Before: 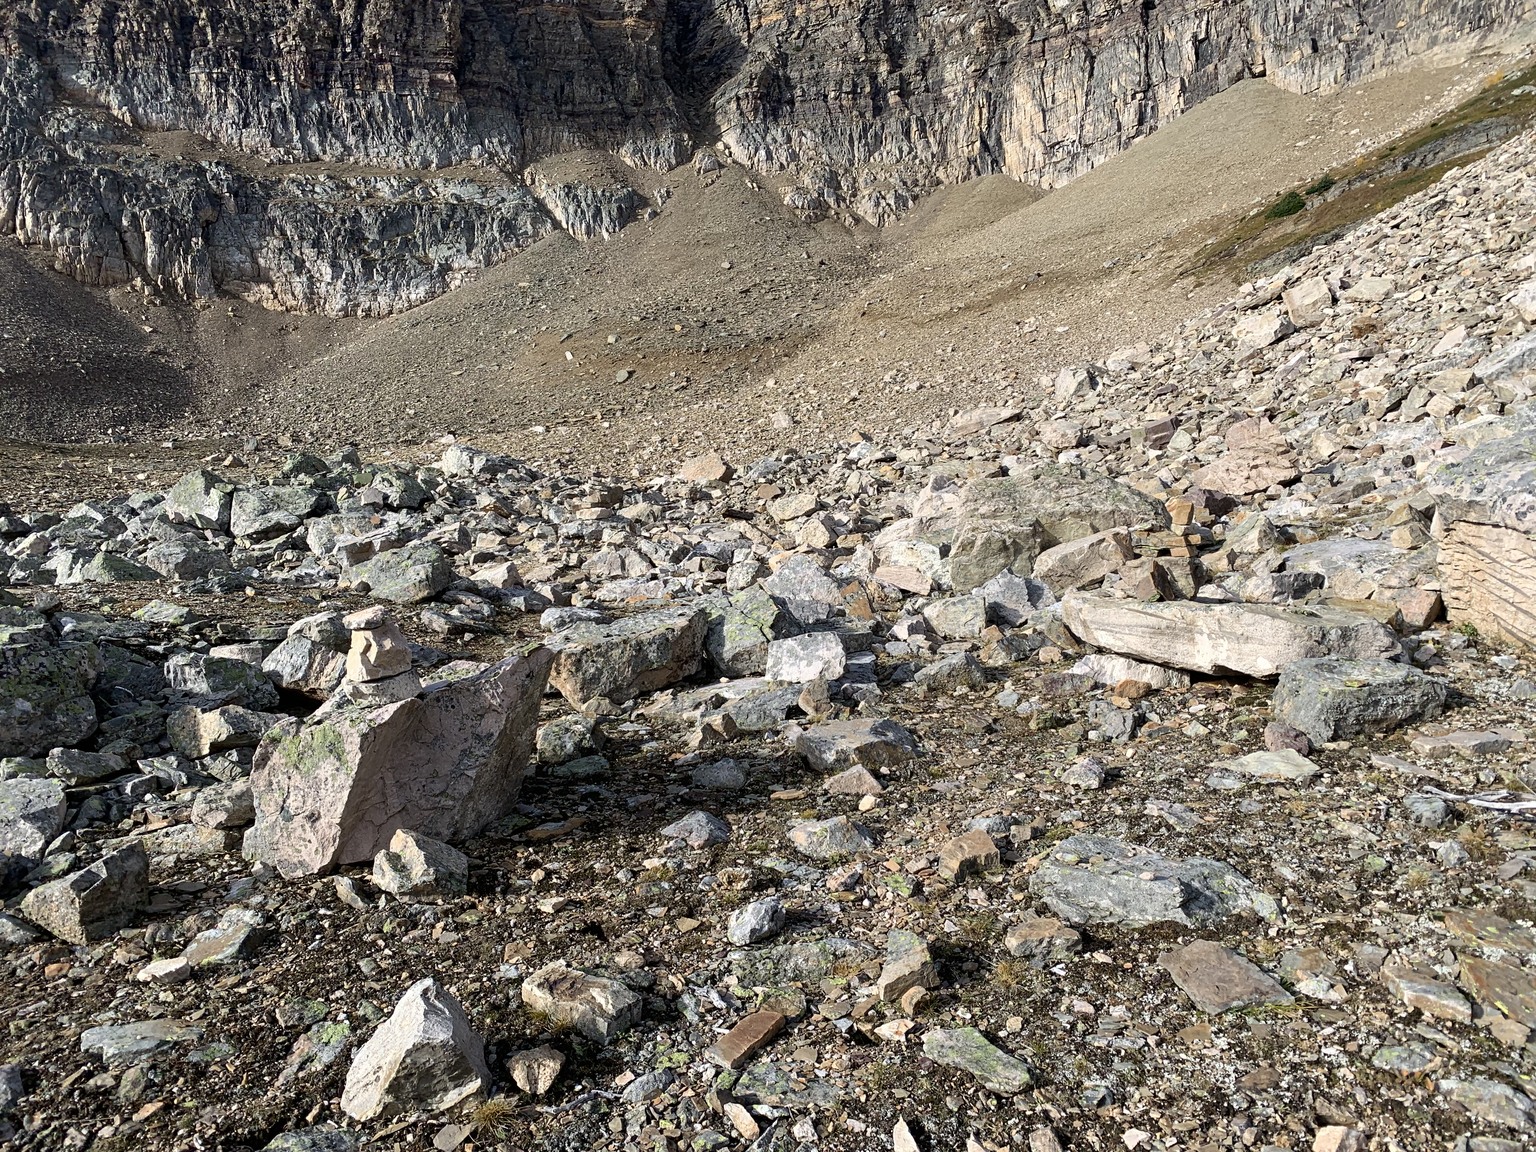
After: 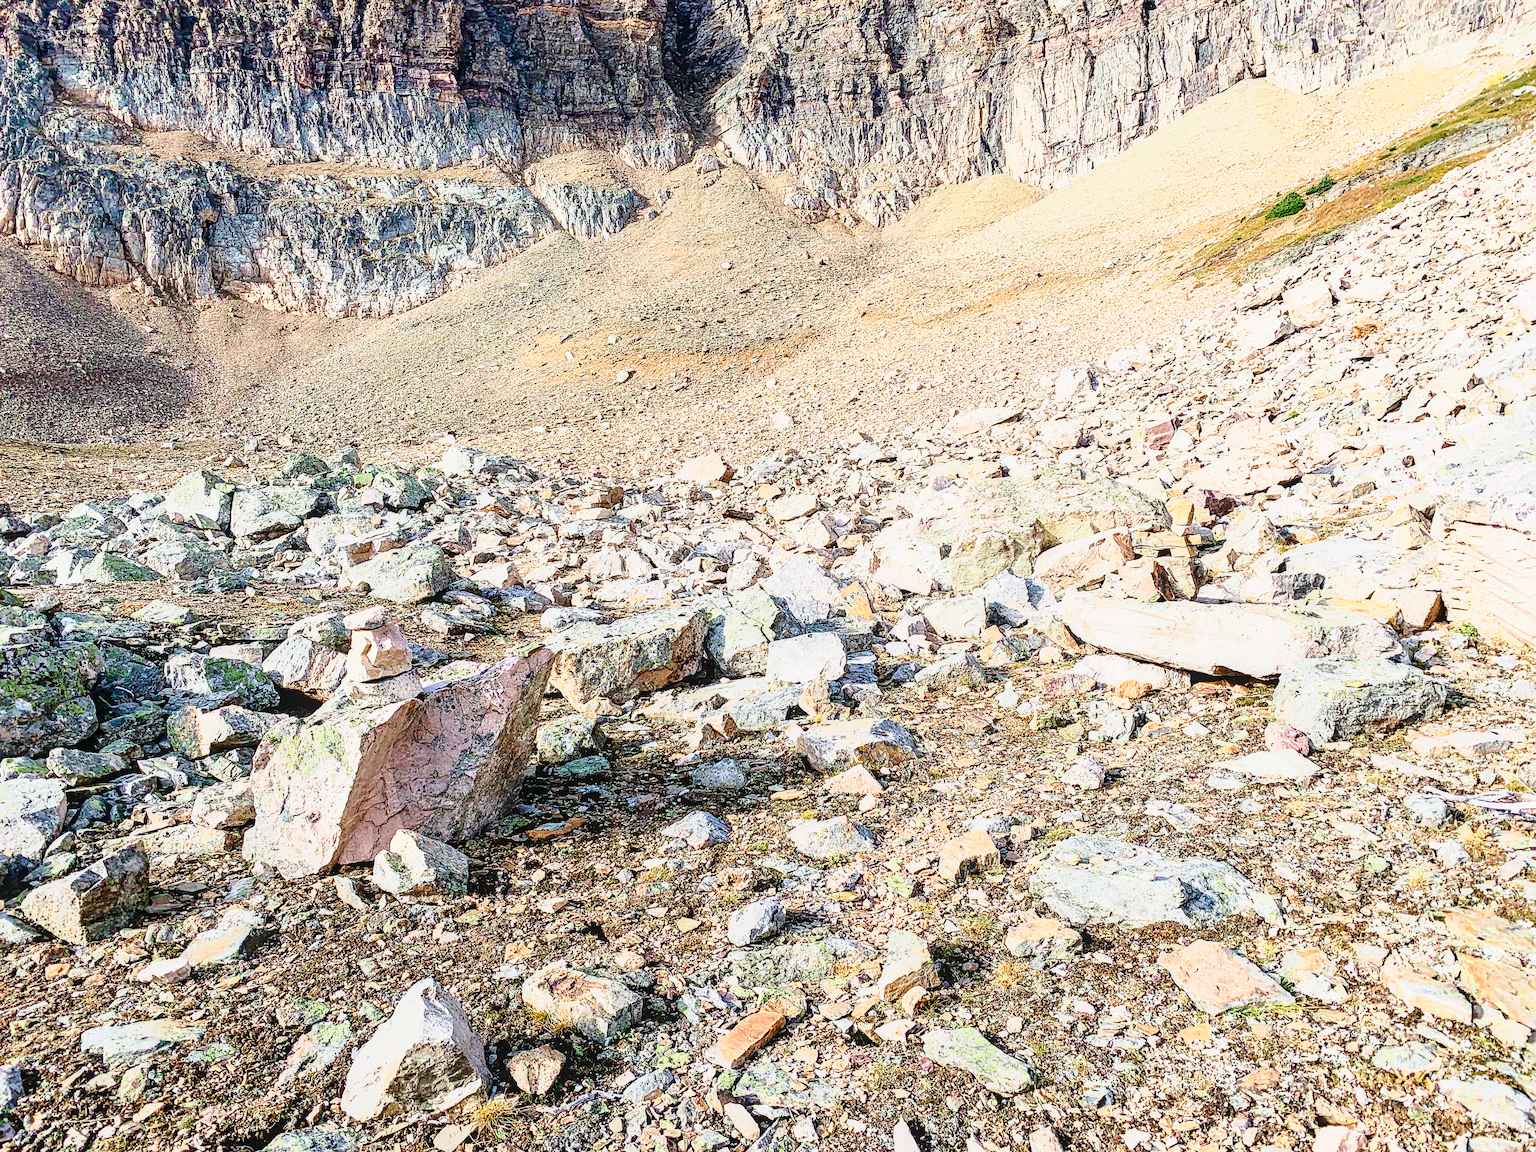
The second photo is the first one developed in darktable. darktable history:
local contrast: on, module defaults
base curve: curves: ch0 [(0, 0) (0.032, 0.037) (0.105, 0.228) (0.435, 0.76) (0.856, 0.983) (1, 1)], preserve colors none
tone curve: curves: ch0 [(0, 0) (0.091, 0.077) (0.389, 0.458) (0.745, 0.82) (0.844, 0.908) (0.909, 0.942) (1, 0.973)]; ch1 [(0, 0) (0.437, 0.404) (0.5, 0.5) (0.529, 0.556) (0.58, 0.603) (0.616, 0.649) (1, 1)]; ch2 [(0, 0) (0.442, 0.415) (0.5, 0.5) (0.535, 0.557) (0.585, 0.62) (1, 1)], color space Lab, independent channels, preserve colors none
exposure: black level correction 0, exposure 0.7 EV, compensate exposure bias true, compensate highlight preservation false
sharpen: on, module defaults
